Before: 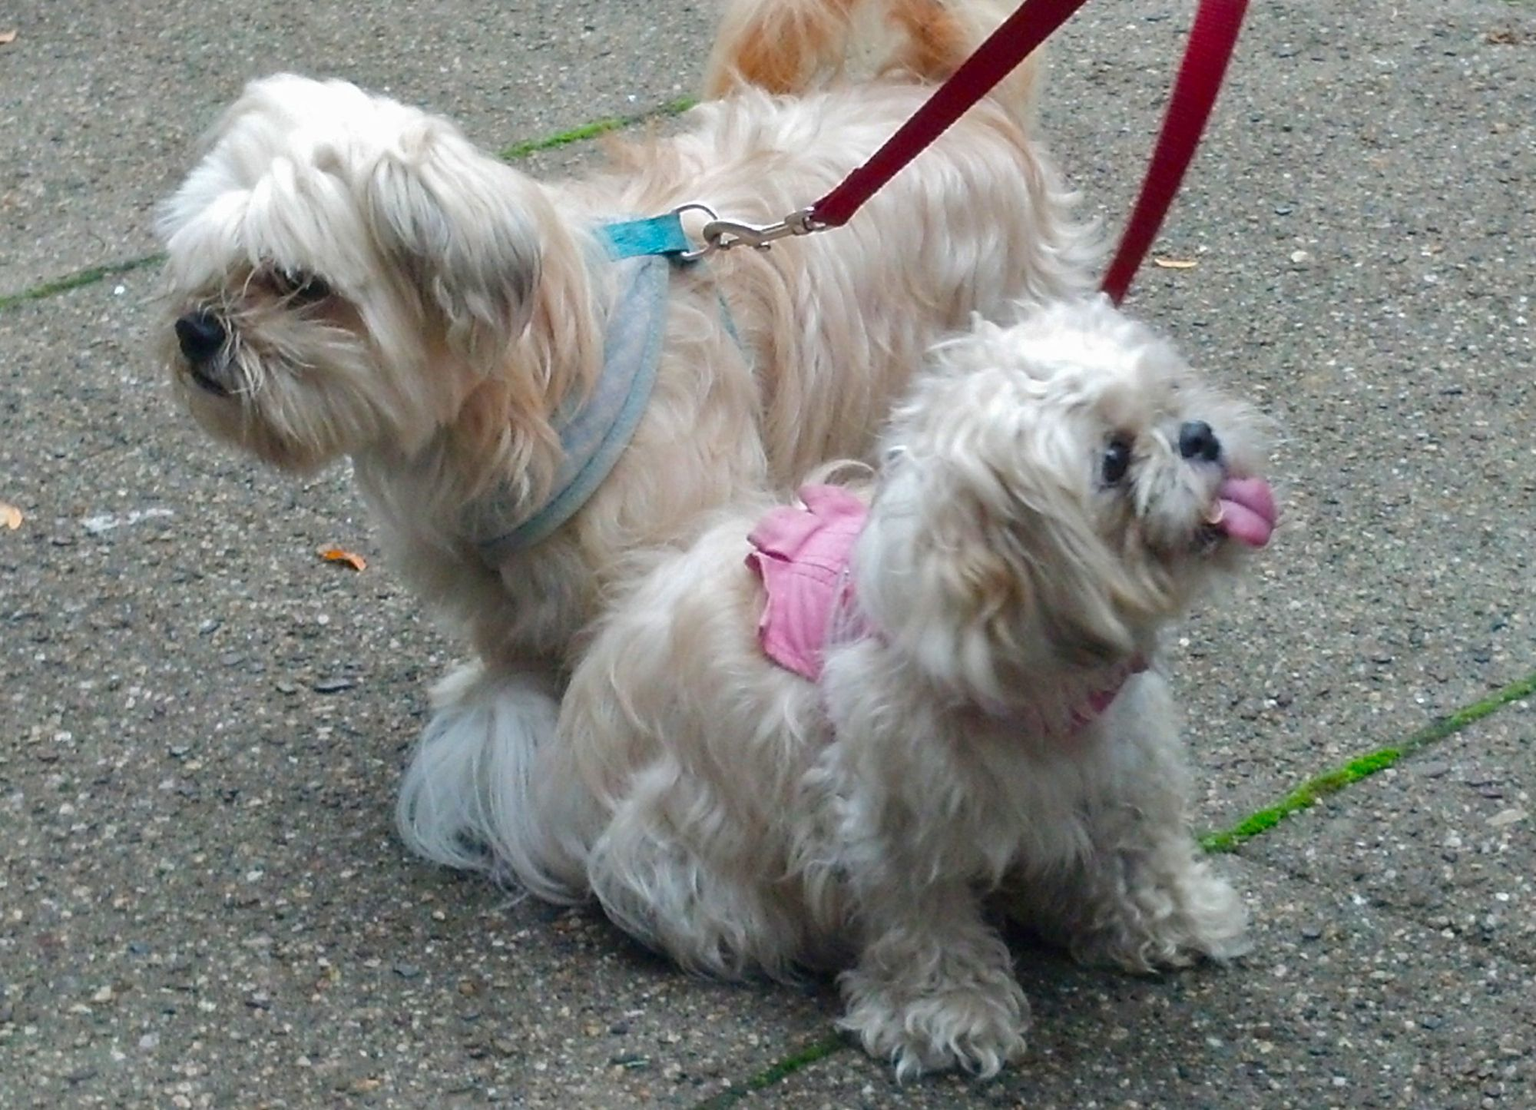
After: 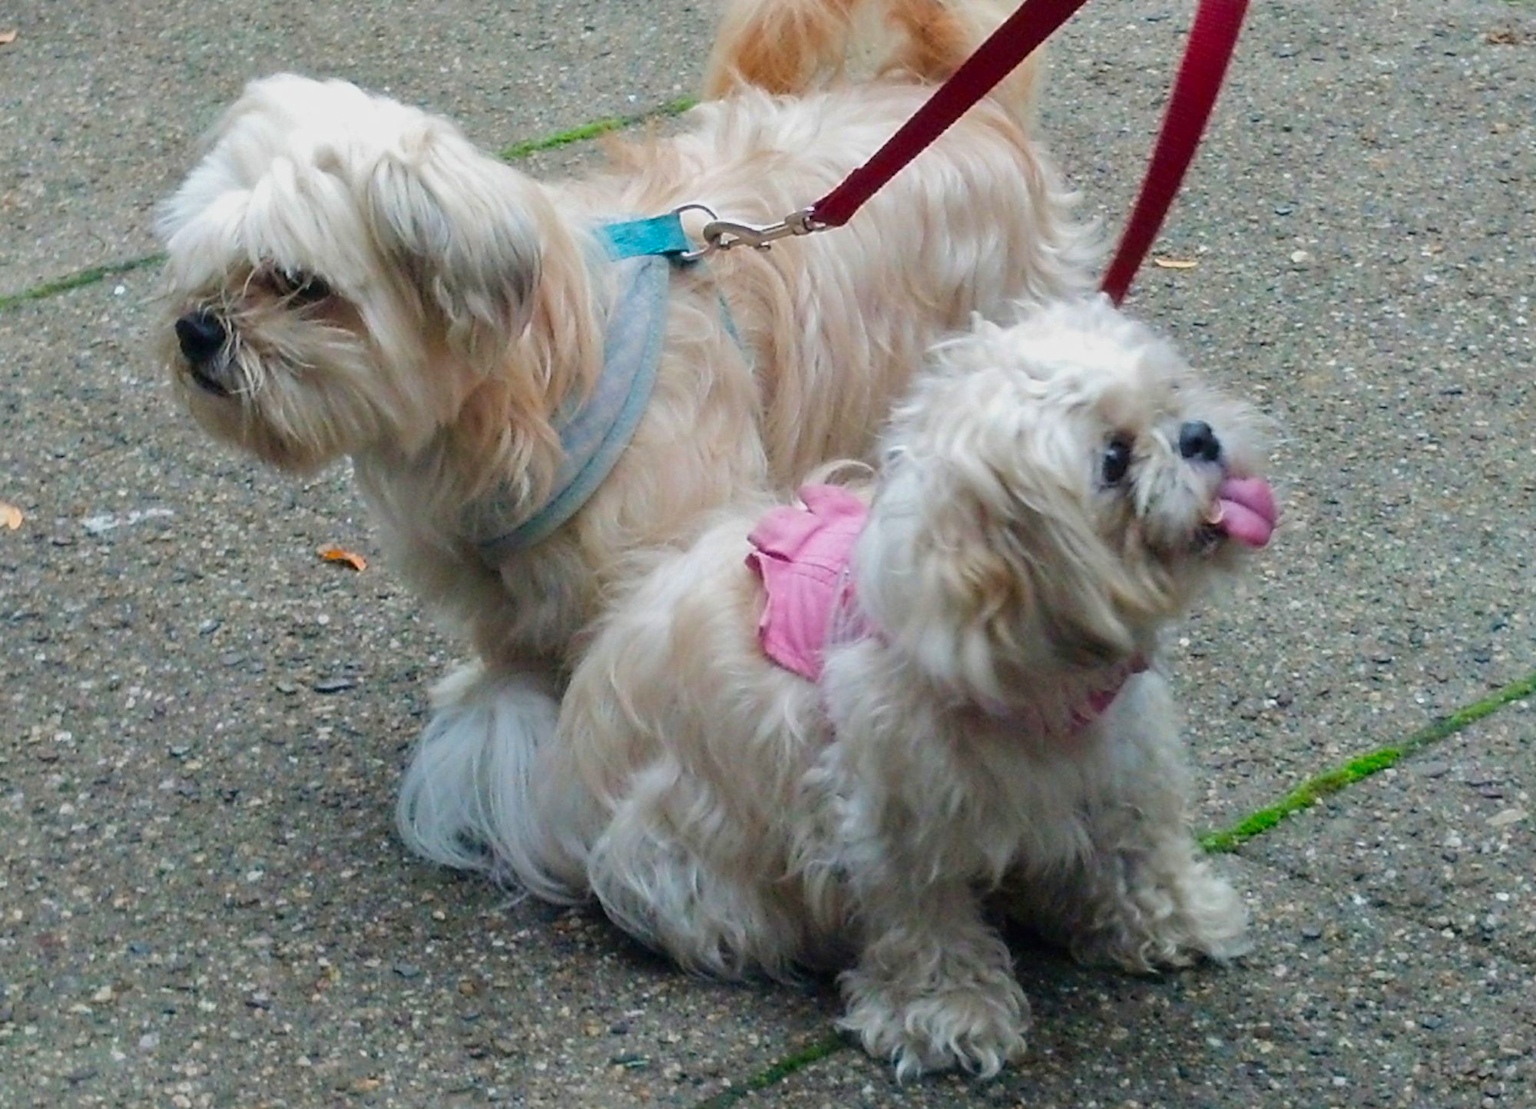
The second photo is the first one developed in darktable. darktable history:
filmic rgb: black relative exposure -11.35 EV, white relative exposure 3.25 EV, threshold 5.96 EV, hardness 6.84, iterations of high-quality reconstruction 0, enable highlight reconstruction true
velvia: strength 22.14%
